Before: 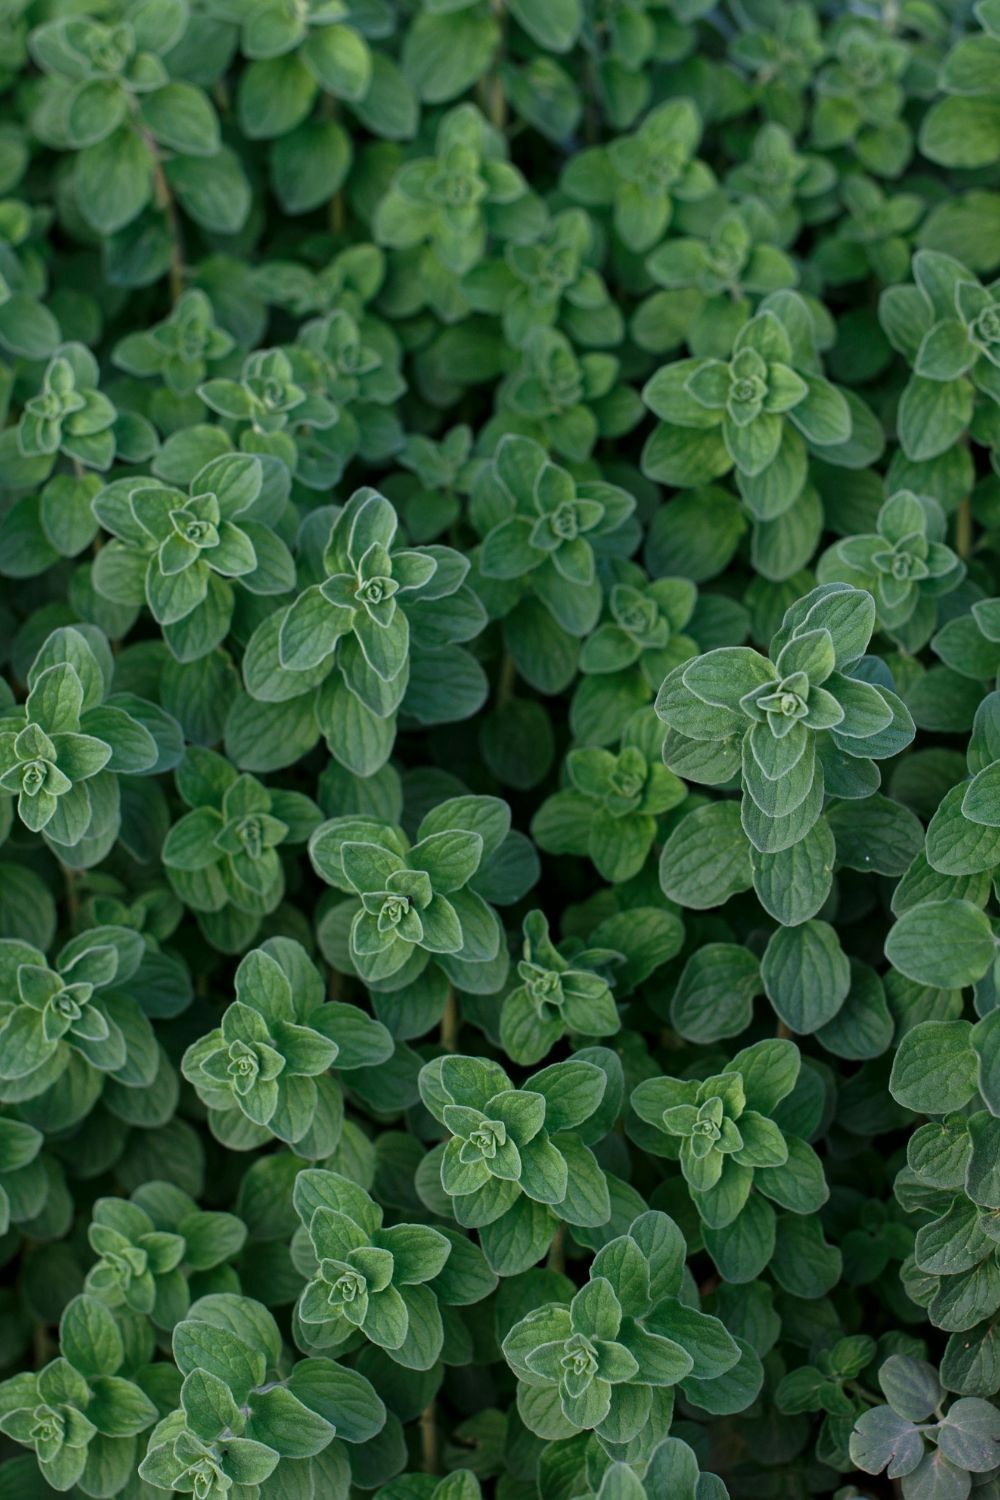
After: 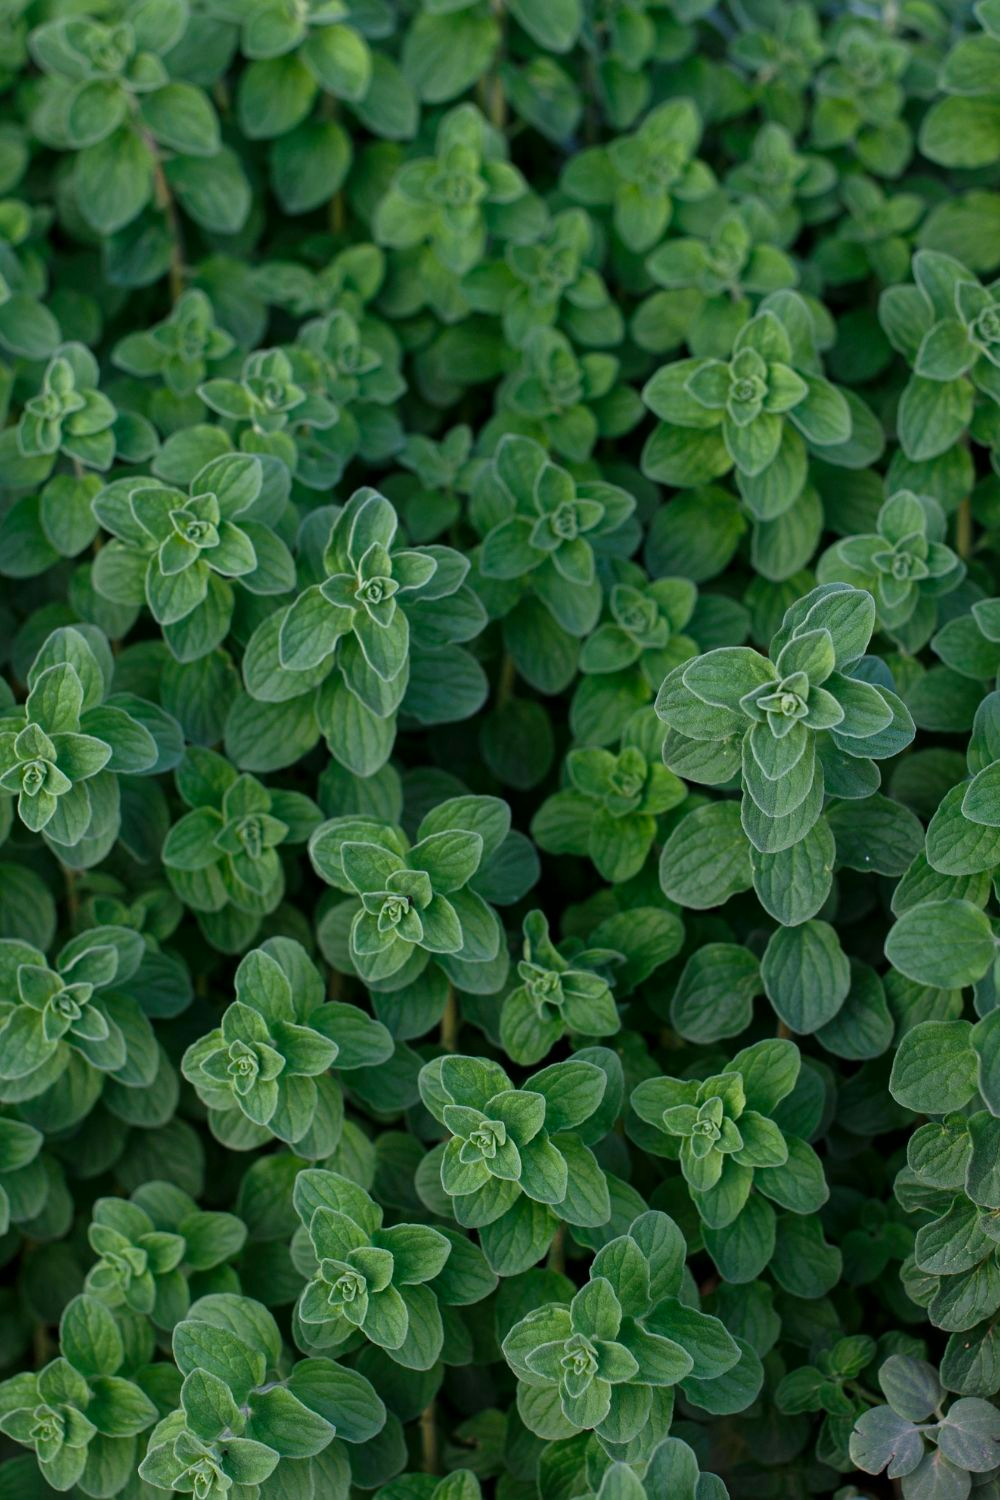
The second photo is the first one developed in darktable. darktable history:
color balance: output saturation 110%
